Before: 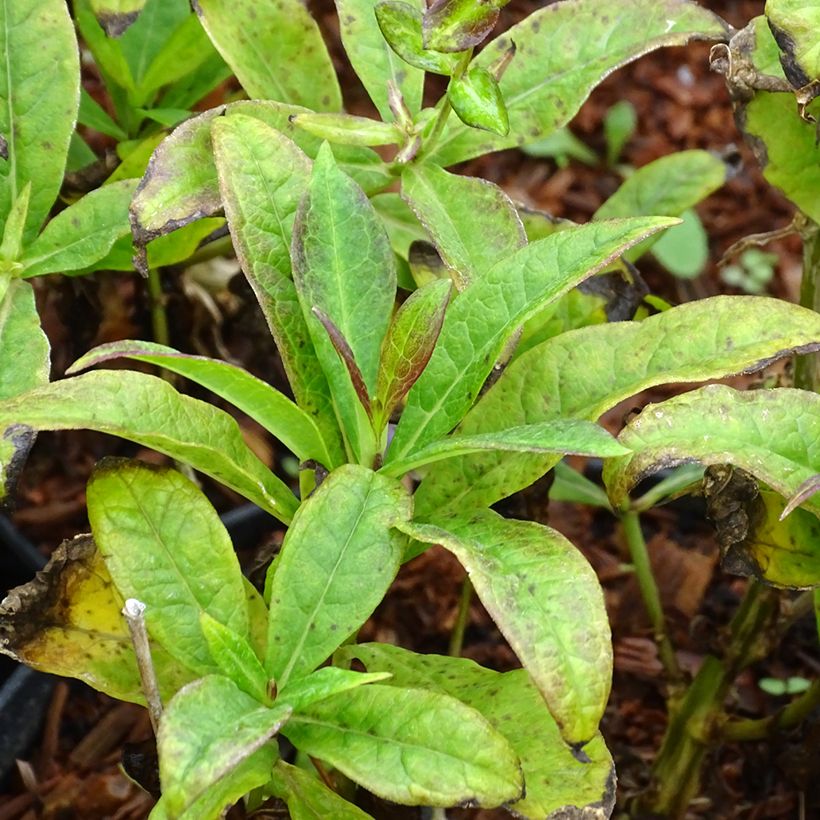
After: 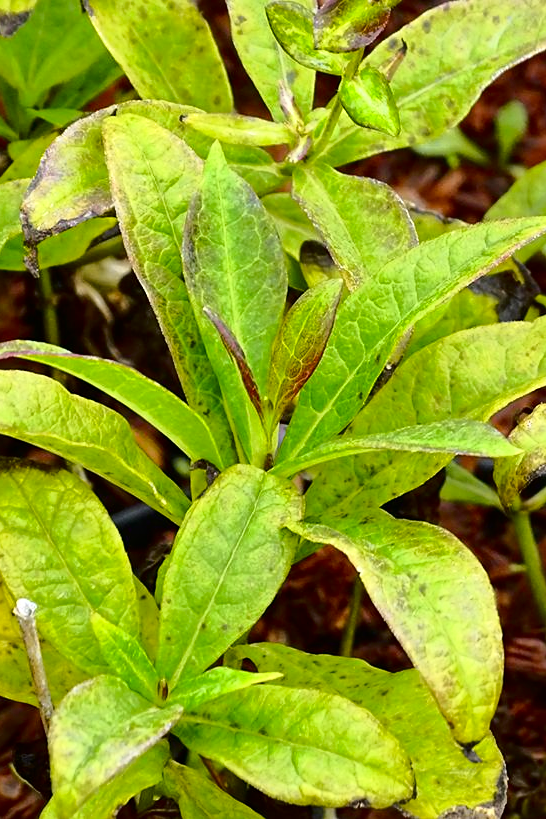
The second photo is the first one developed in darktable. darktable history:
crop and rotate: left 13.348%, right 19.958%
tone curve: curves: ch0 [(0.003, 0) (0.066, 0.023) (0.154, 0.082) (0.281, 0.221) (0.405, 0.389) (0.517, 0.553) (0.716, 0.743) (0.822, 0.882) (1, 1)]; ch1 [(0, 0) (0.164, 0.115) (0.337, 0.332) (0.39, 0.398) (0.464, 0.461) (0.501, 0.5) (0.521, 0.526) (0.571, 0.606) (0.656, 0.677) (0.723, 0.731) (0.811, 0.796) (1, 1)]; ch2 [(0, 0) (0.337, 0.382) (0.464, 0.476) (0.501, 0.502) (0.527, 0.54) (0.556, 0.567) (0.575, 0.606) (0.659, 0.736) (1, 1)], color space Lab, independent channels, preserve colors none
shadows and highlights: low approximation 0.01, soften with gaussian
exposure: exposure 0.023 EV, compensate highlight preservation false
sharpen: amount 0.214
